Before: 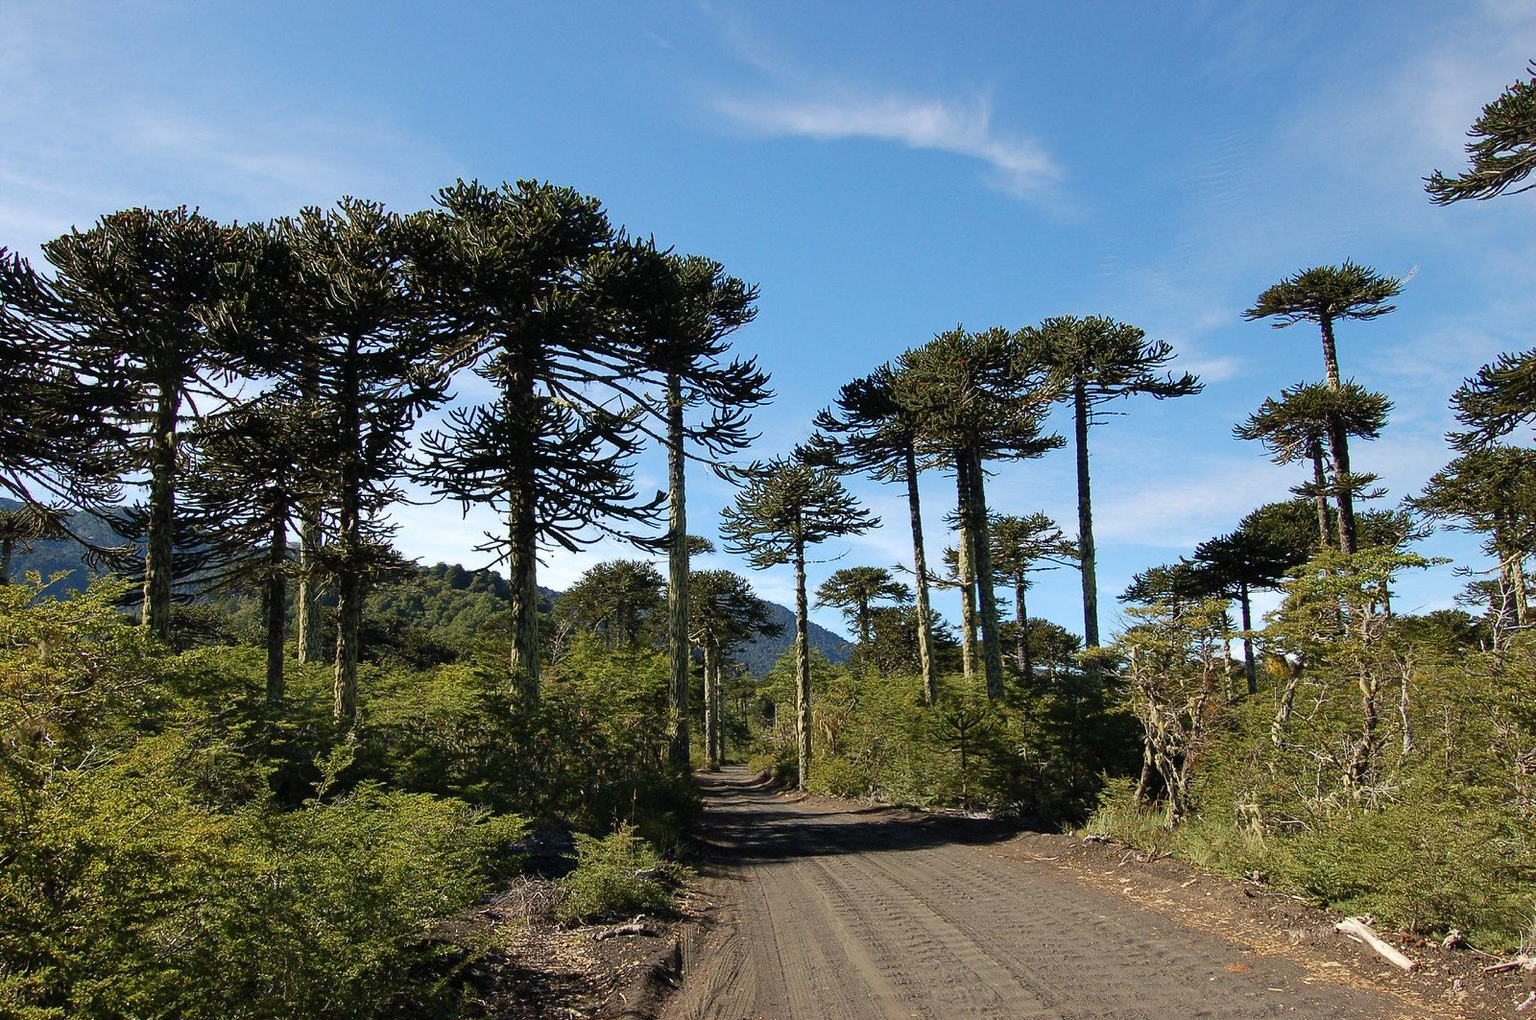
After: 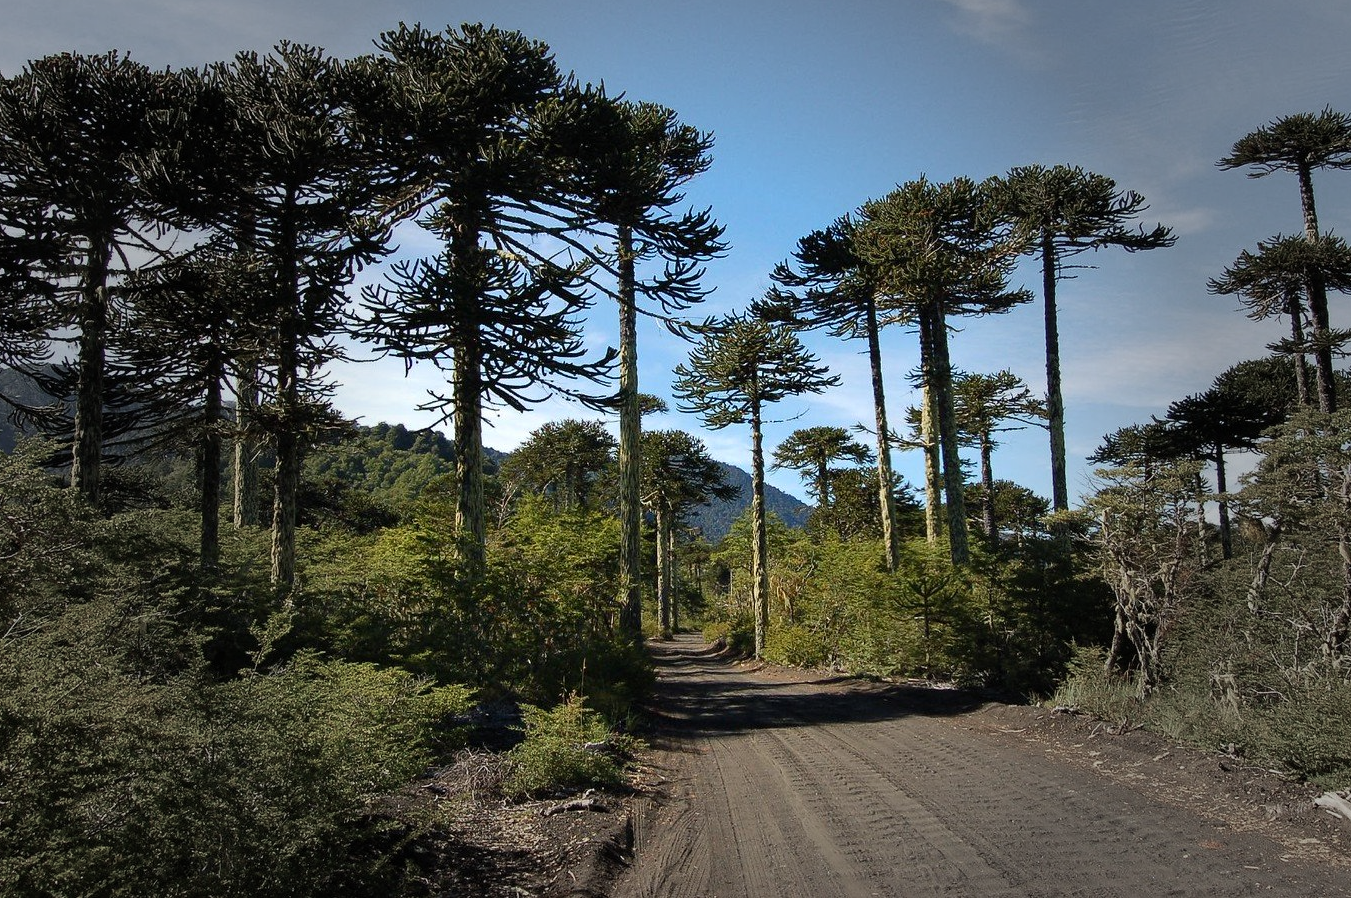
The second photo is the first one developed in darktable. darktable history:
crop and rotate: left 4.842%, top 15.51%, right 10.668%
vignetting: fall-off start 40%, fall-off radius 40%
tone equalizer: on, module defaults
